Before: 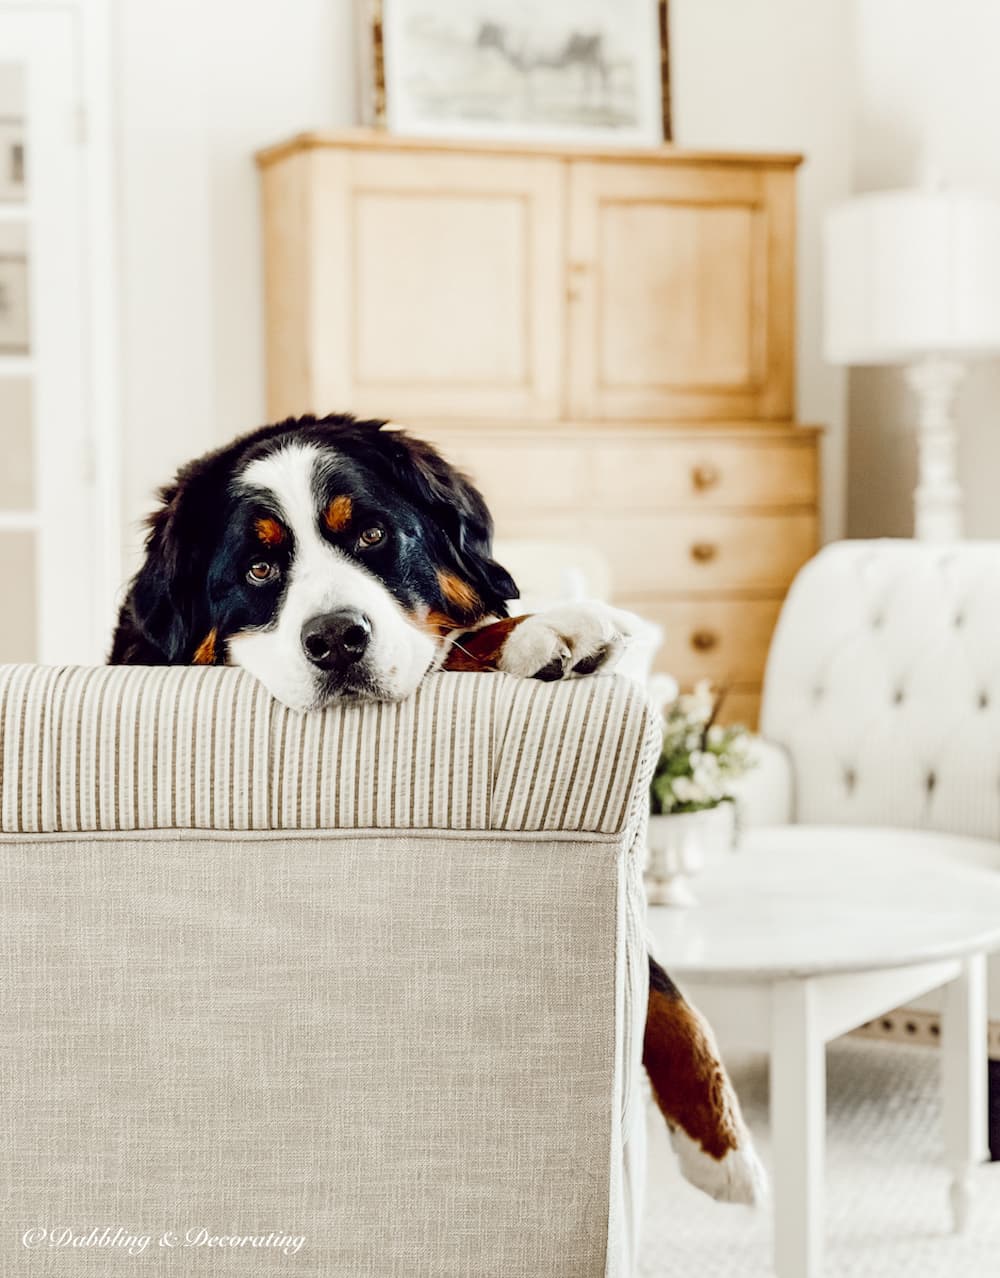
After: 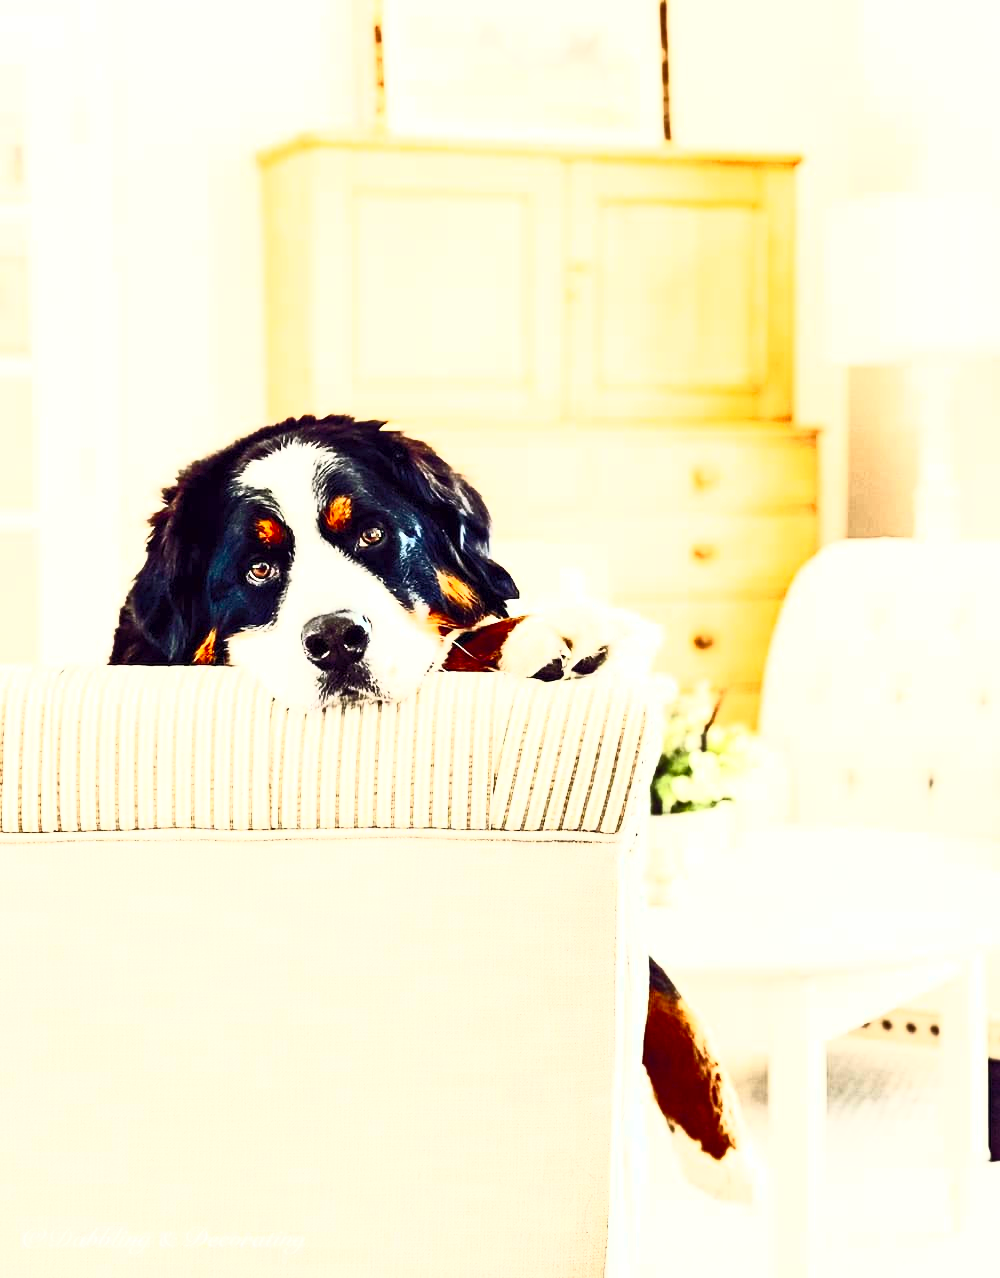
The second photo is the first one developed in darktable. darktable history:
contrast brightness saturation: contrast 0.846, brightness 0.586, saturation 0.57
exposure: black level correction 0.001, exposure 0.5 EV, compensate exposure bias true, compensate highlight preservation false
